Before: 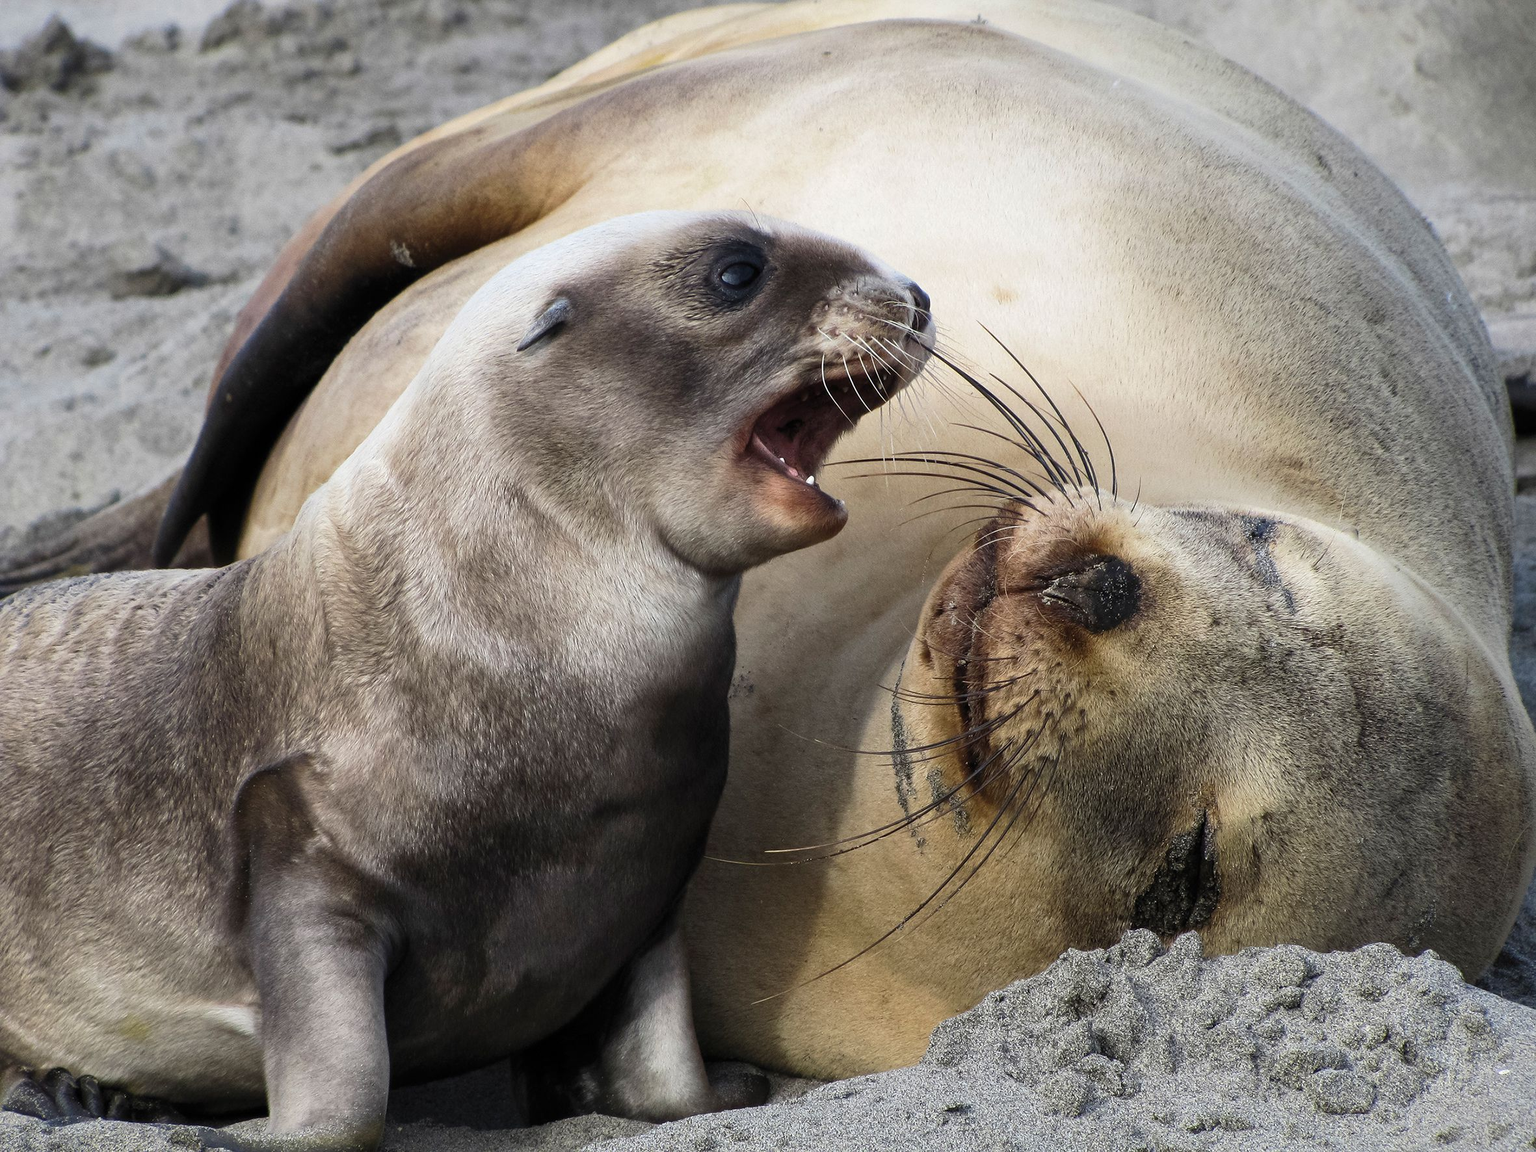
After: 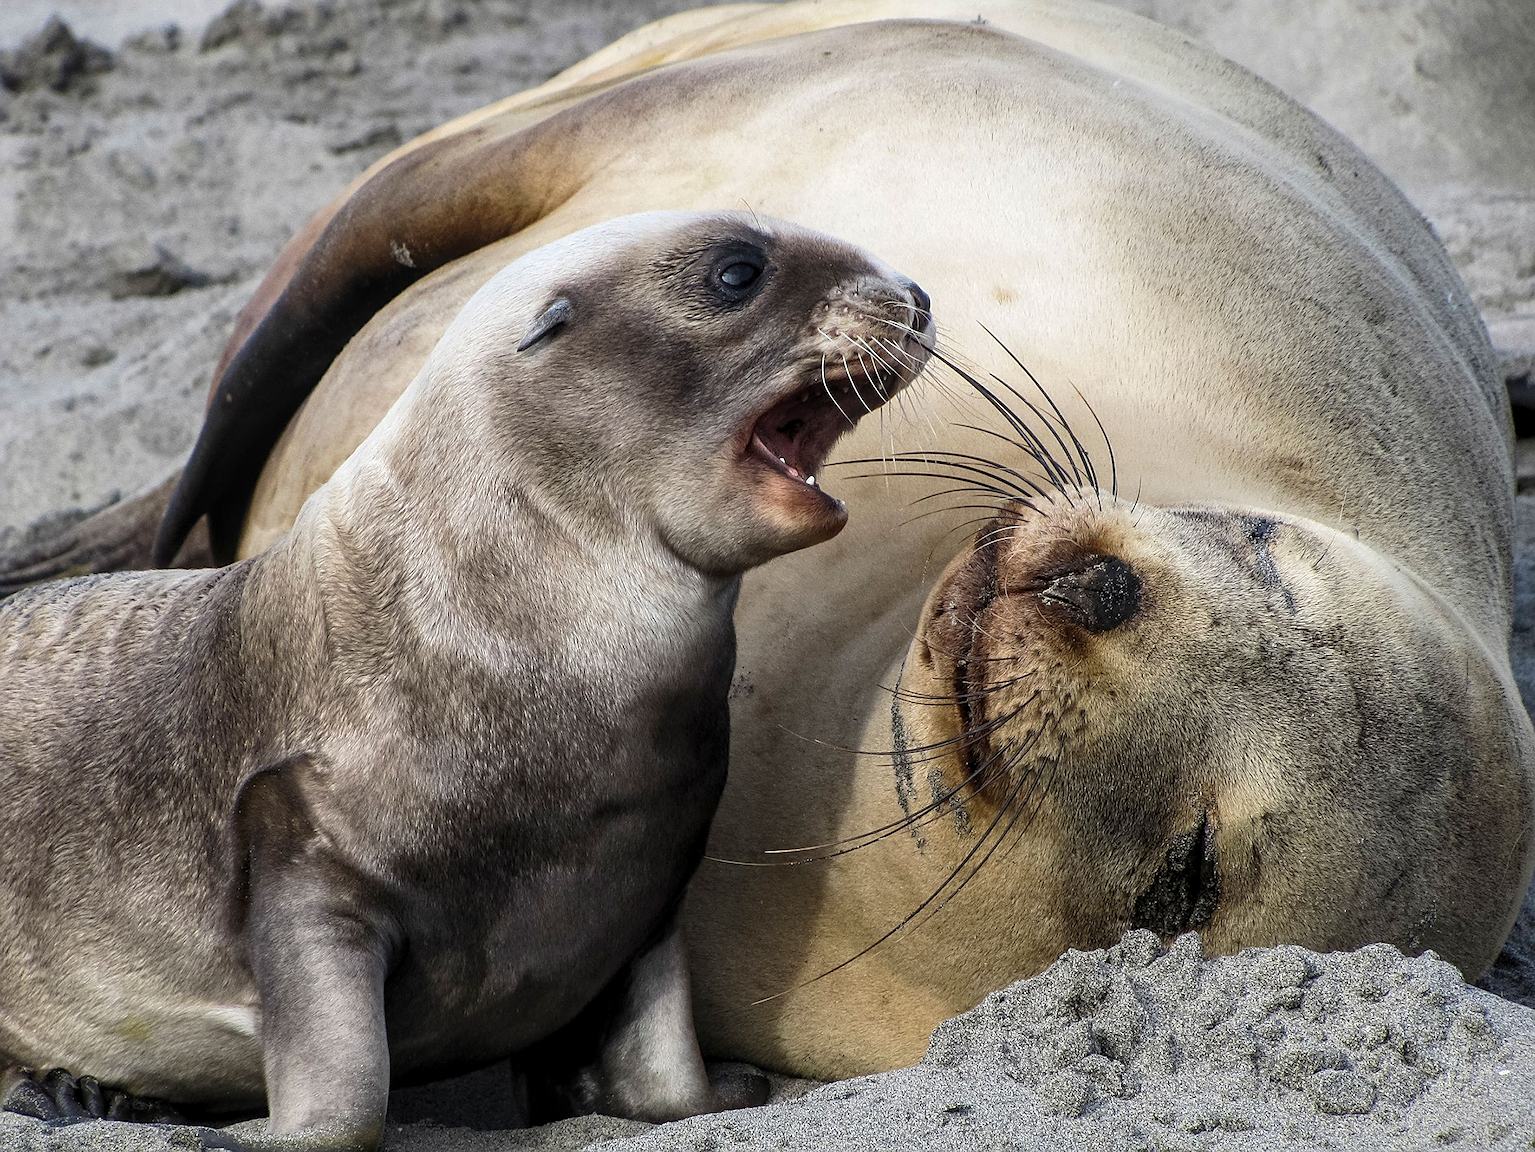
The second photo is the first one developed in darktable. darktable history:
local contrast: on, module defaults
sharpen: on, module defaults
exposure: black level correction 0, compensate exposure bias true, compensate highlight preservation false
